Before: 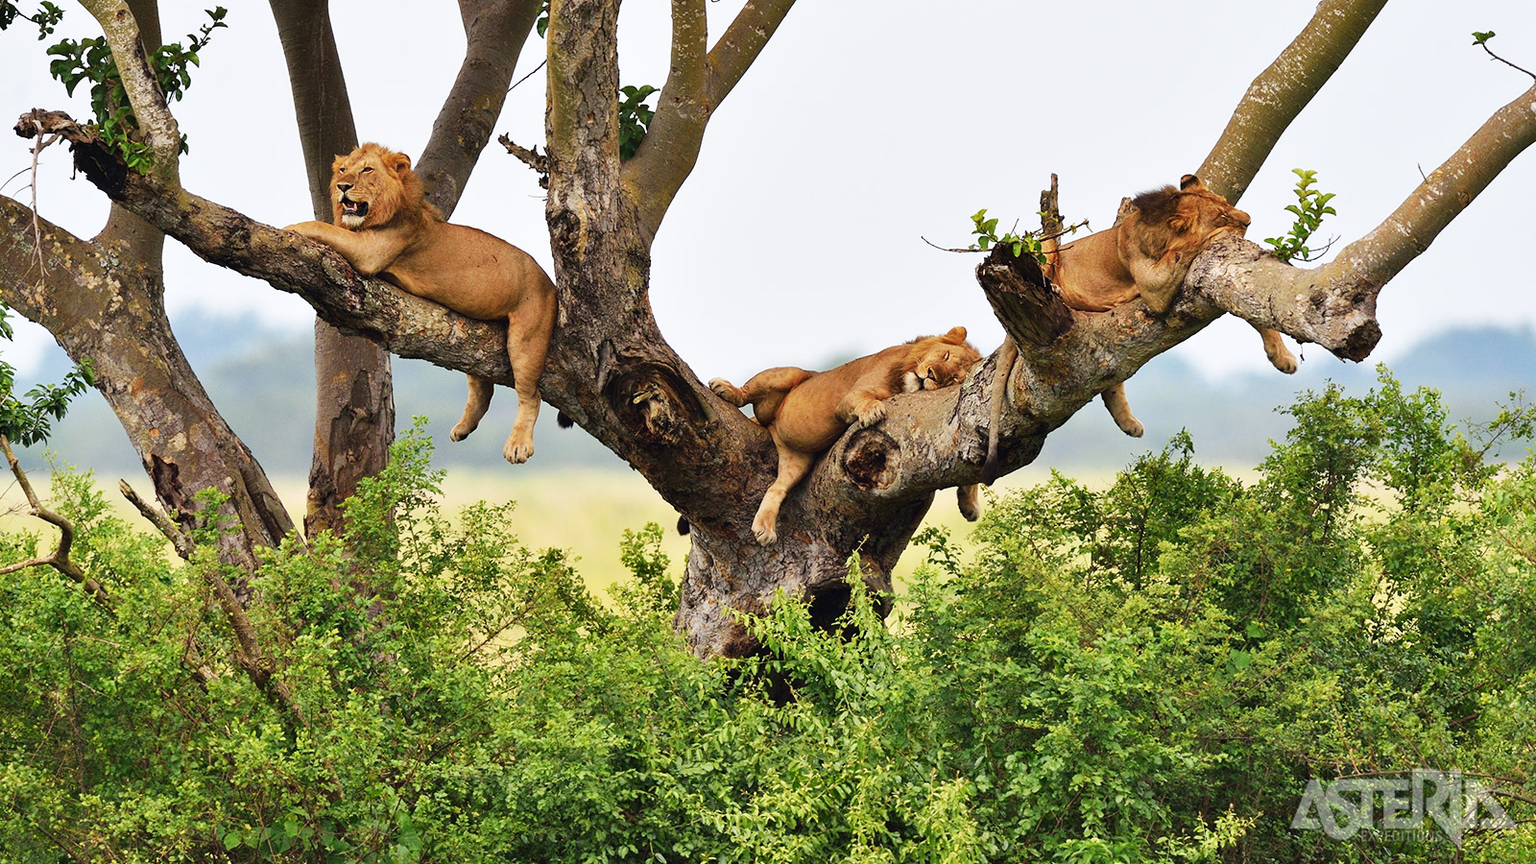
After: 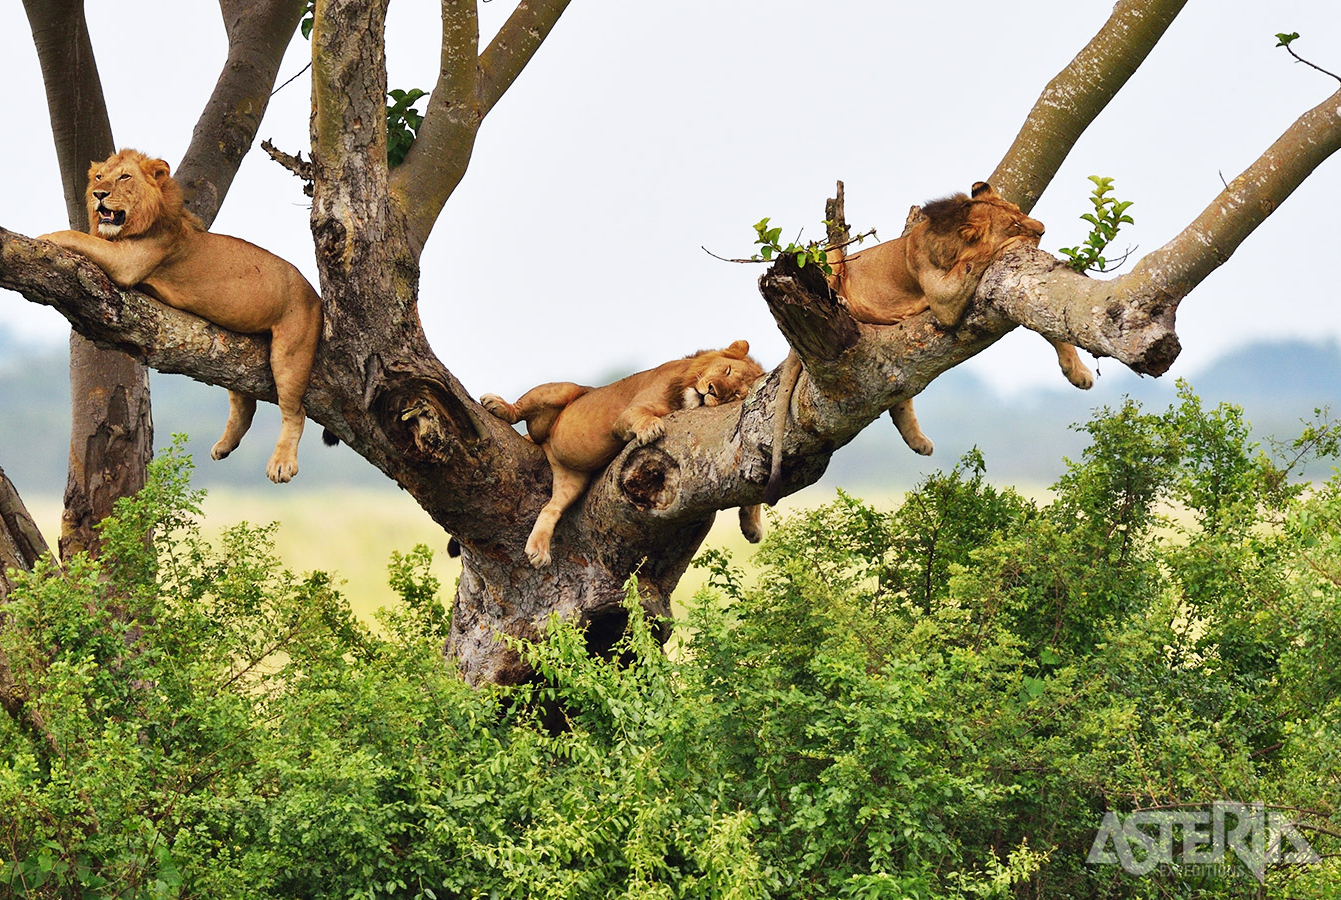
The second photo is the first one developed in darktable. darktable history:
crop: left 16.136%
